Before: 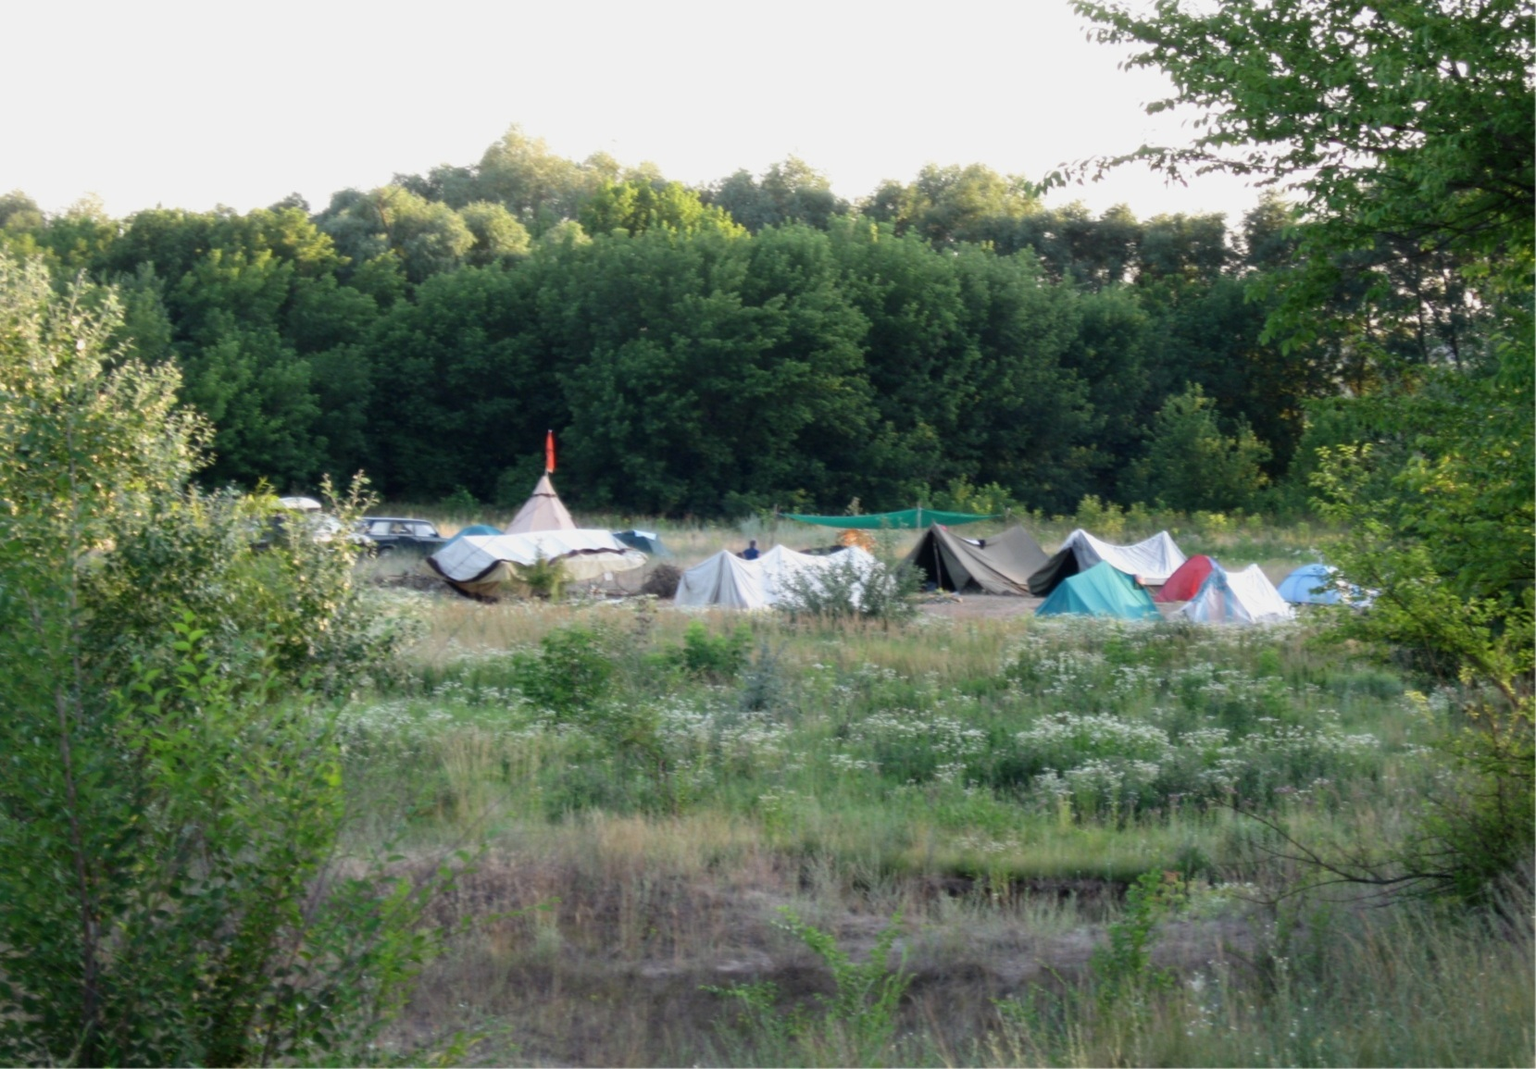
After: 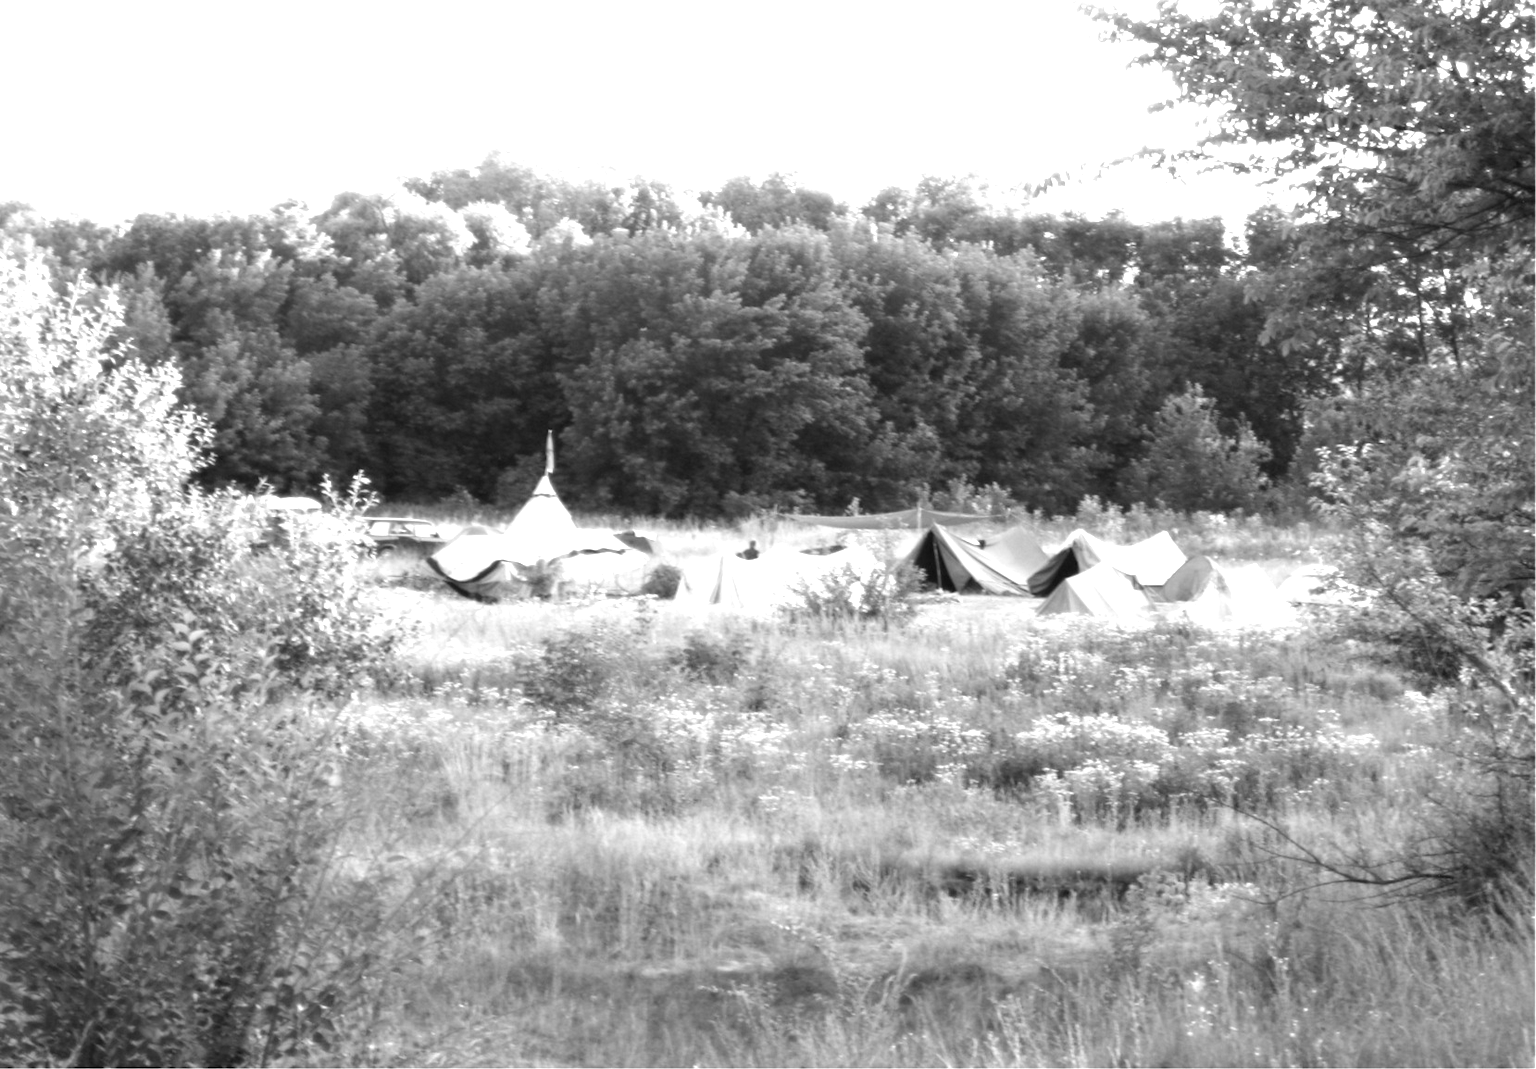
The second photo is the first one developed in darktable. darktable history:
monochrome: on, module defaults
exposure: black level correction 0, exposure 1.4 EV, compensate highlight preservation false
color balance rgb: perceptual saturation grading › global saturation 20%, perceptual saturation grading › highlights -25%, perceptual saturation grading › shadows 25%
